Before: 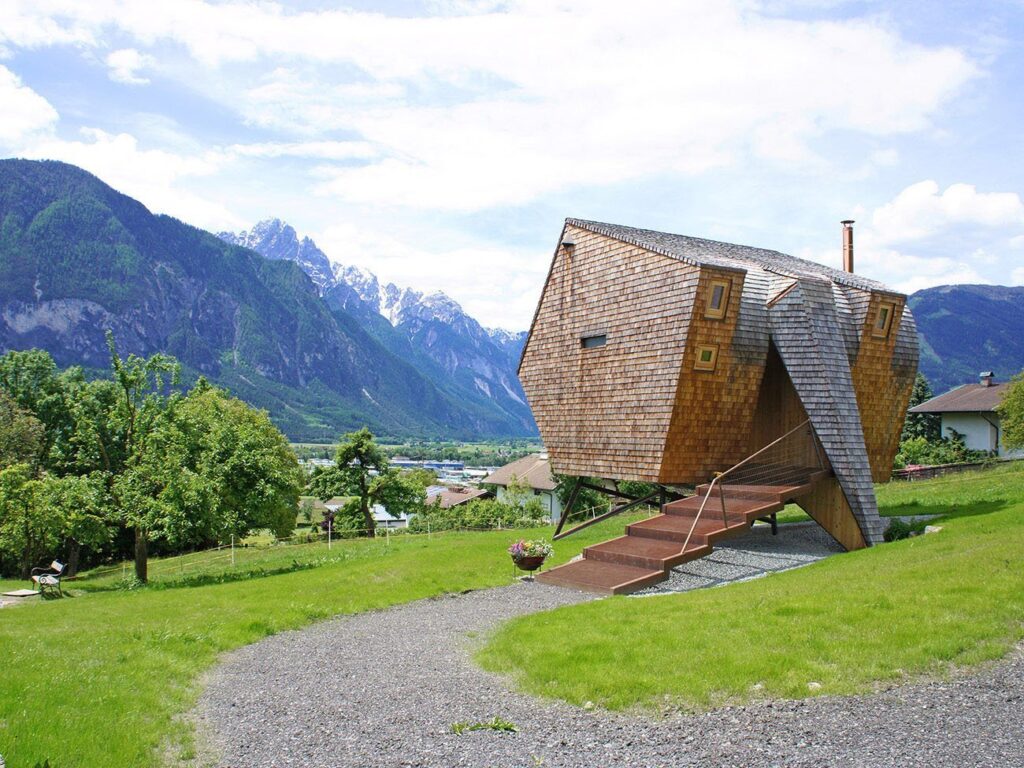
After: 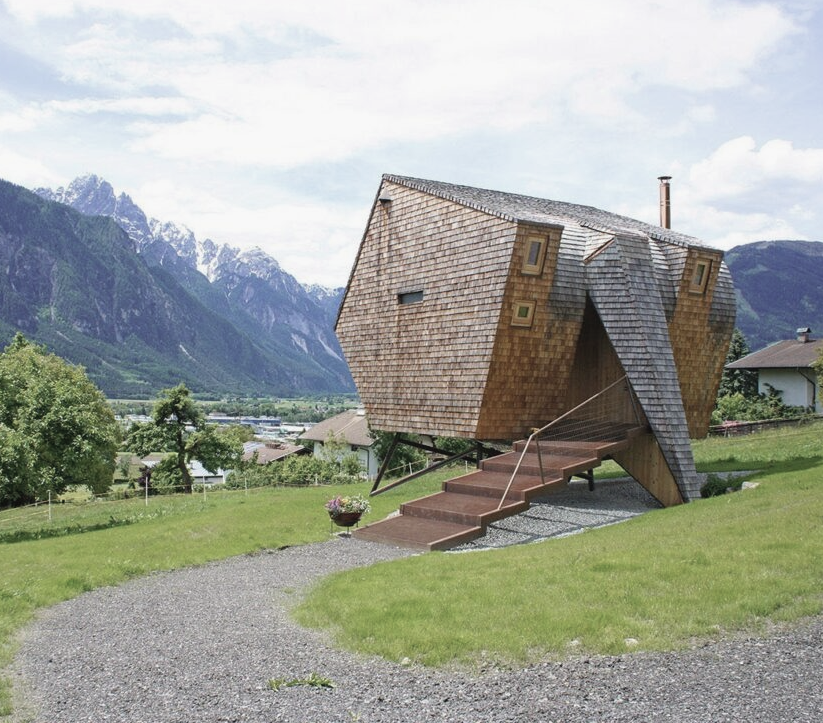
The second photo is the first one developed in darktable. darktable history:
crop and rotate: left 17.89%, top 5.733%, right 1.684%
contrast brightness saturation: contrast -0.051, saturation -0.396
